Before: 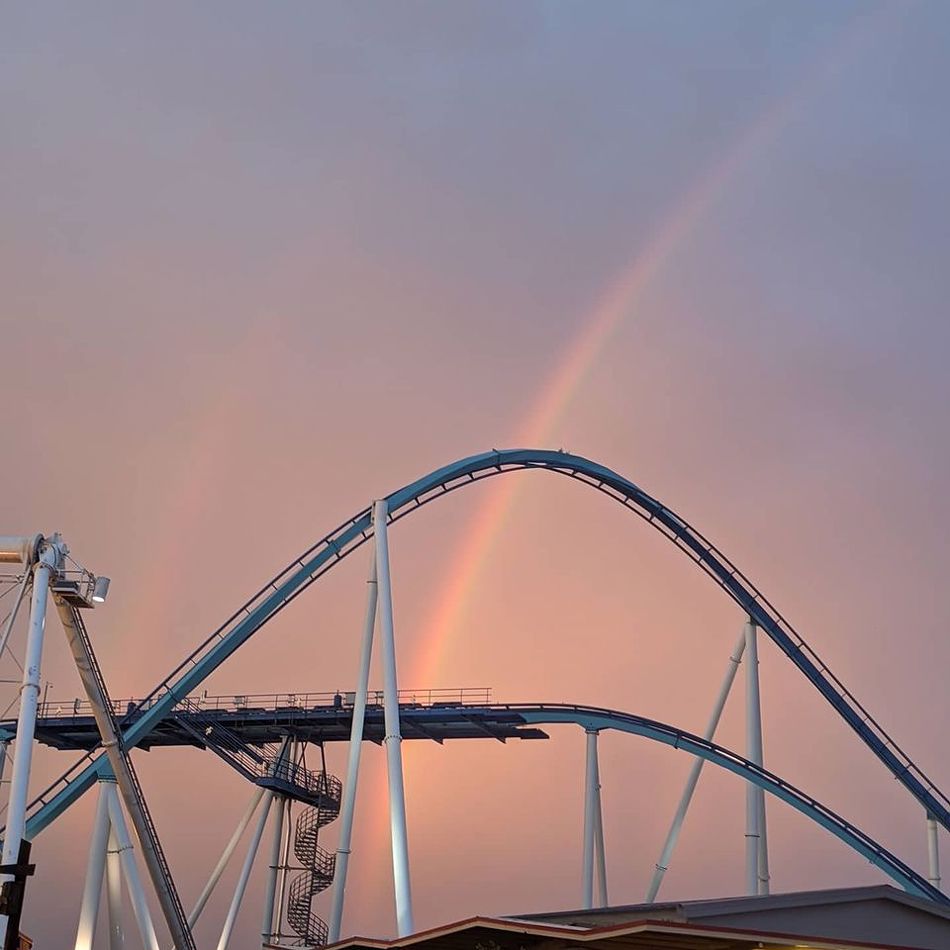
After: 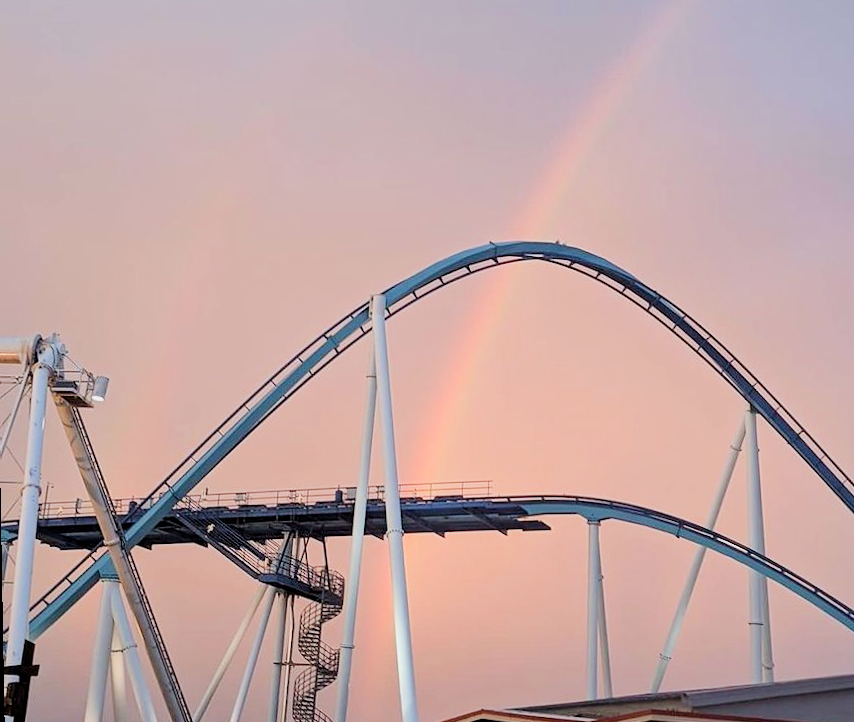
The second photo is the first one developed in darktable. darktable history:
exposure: black level correction 0.001, exposure 1 EV, compensate highlight preservation false
rotate and perspective: rotation -1°, crop left 0.011, crop right 0.989, crop top 0.025, crop bottom 0.975
crop: top 20.916%, right 9.437%, bottom 0.316%
filmic rgb: black relative exposure -7.65 EV, white relative exposure 4.56 EV, hardness 3.61
